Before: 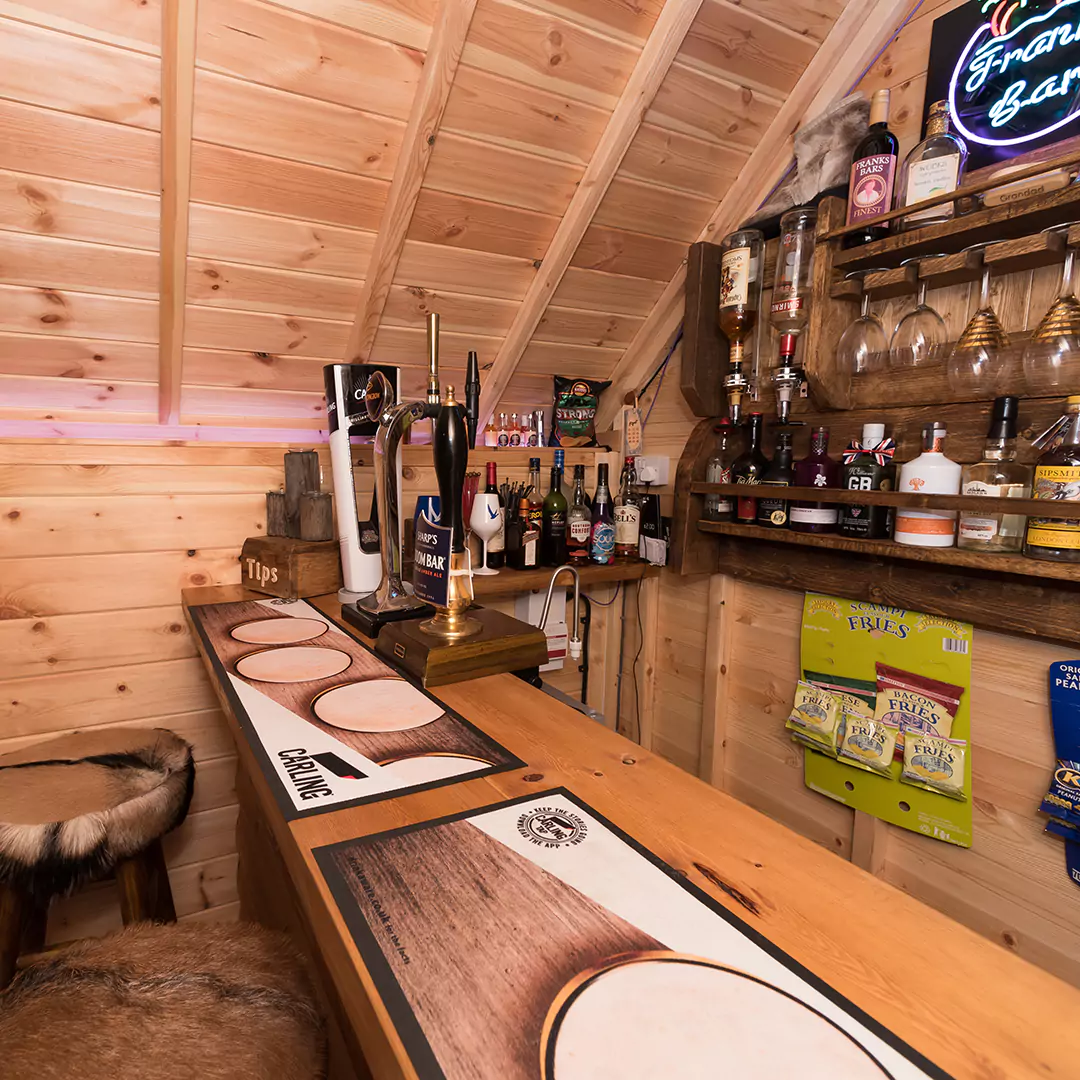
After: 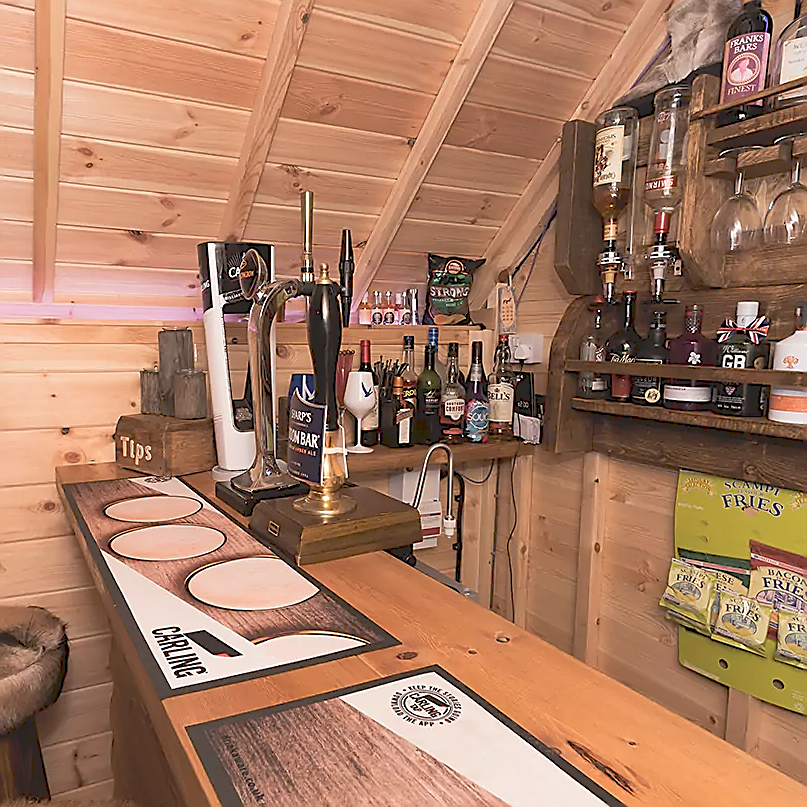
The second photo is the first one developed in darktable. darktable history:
tone curve: curves: ch0 [(0, 0) (0.003, 0.144) (0.011, 0.149) (0.025, 0.159) (0.044, 0.183) (0.069, 0.207) (0.1, 0.236) (0.136, 0.269) (0.177, 0.303) (0.224, 0.339) (0.277, 0.38) (0.335, 0.428) (0.399, 0.478) (0.468, 0.539) (0.543, 0.604) (0.623, 0.679) (0.709, 0.755) (0.801, 0.836) (0.898, 0.918) (1, 1)], preserve colors none
sharpen: radius 1.4, amount 1.25, threshold 0.7
crop and rotate: left 11.831%, top 11.346%, right 13.429%, bottom 13.899%
